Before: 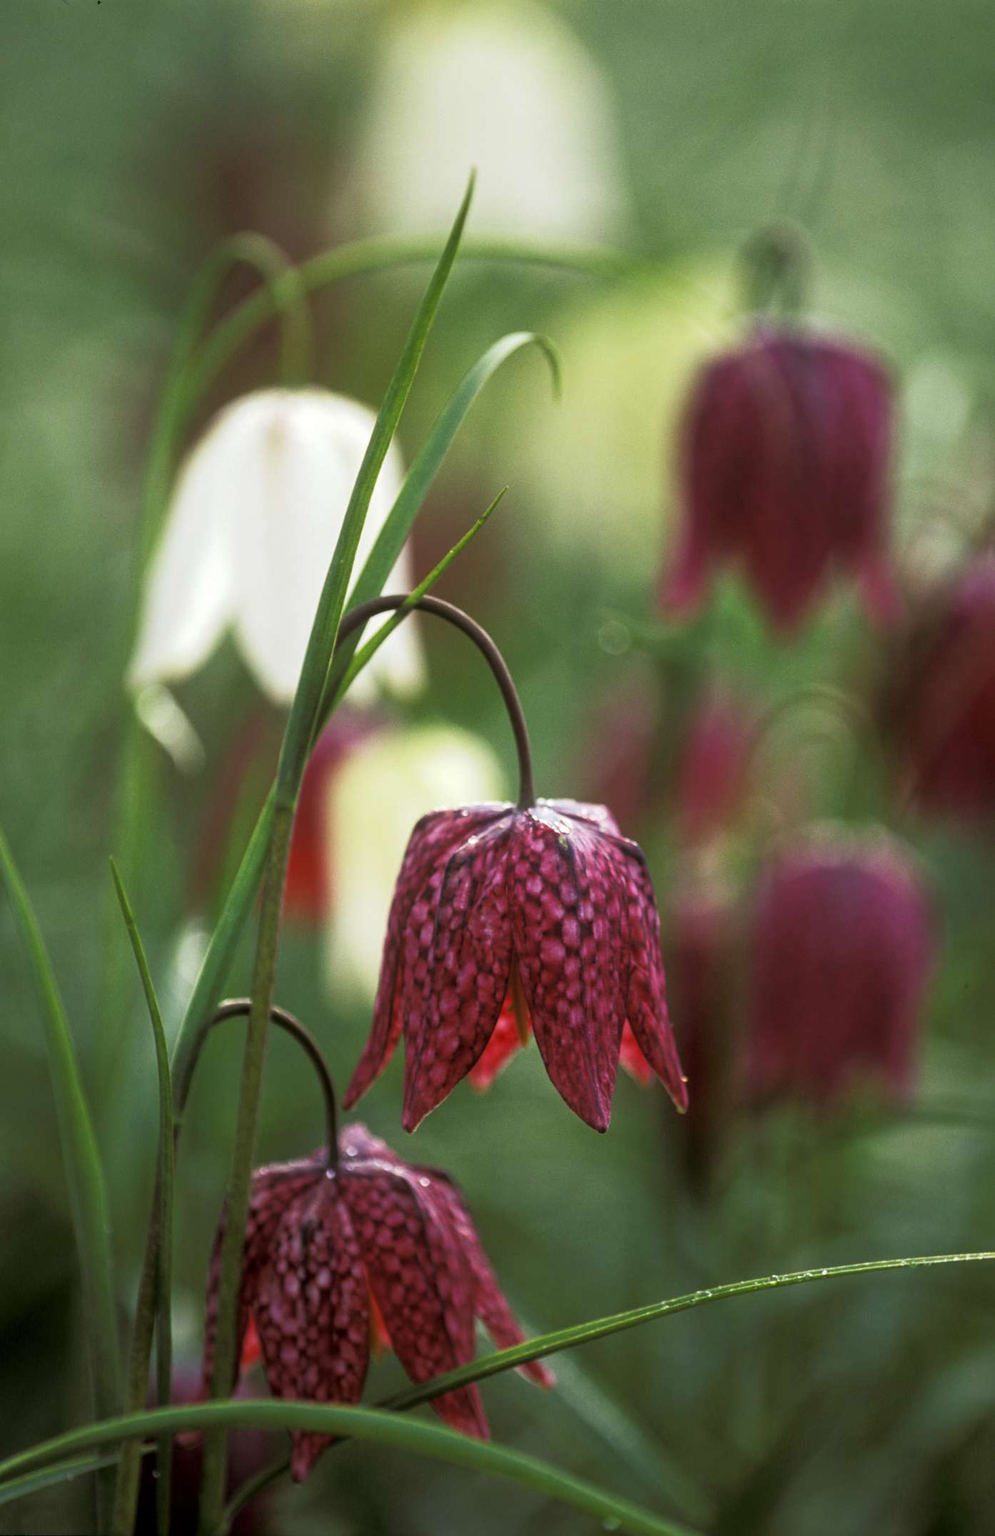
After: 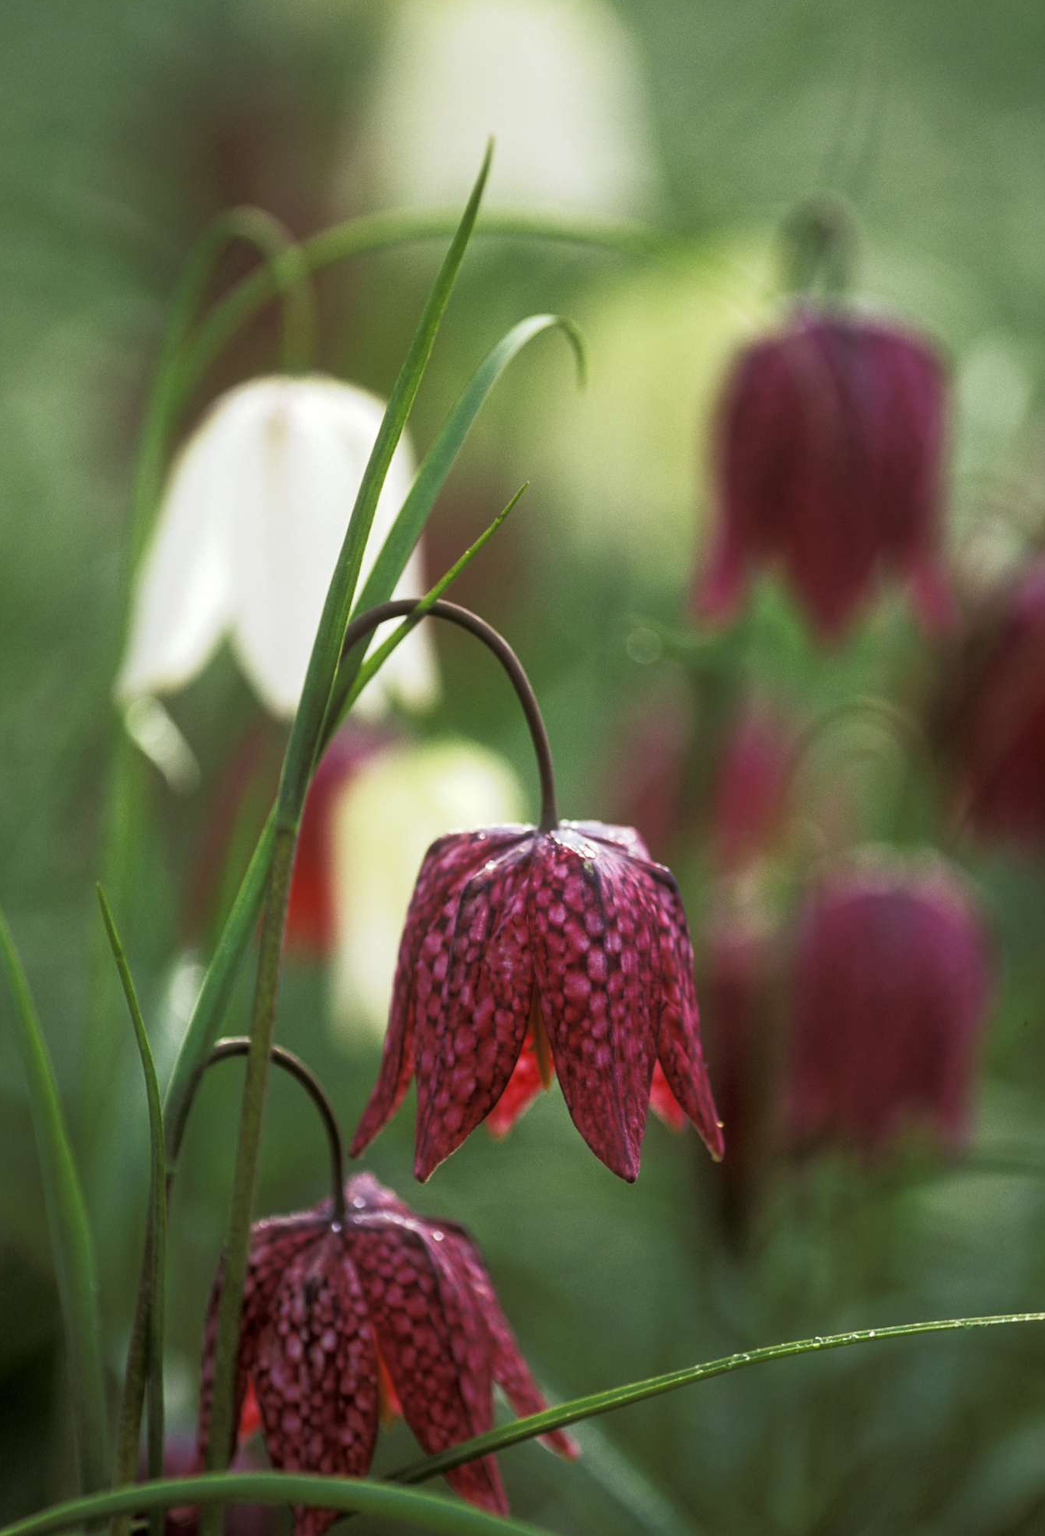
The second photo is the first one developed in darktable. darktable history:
crop: left 2.129%, top 2.772%, right 0.894%, bottom 4.951%
